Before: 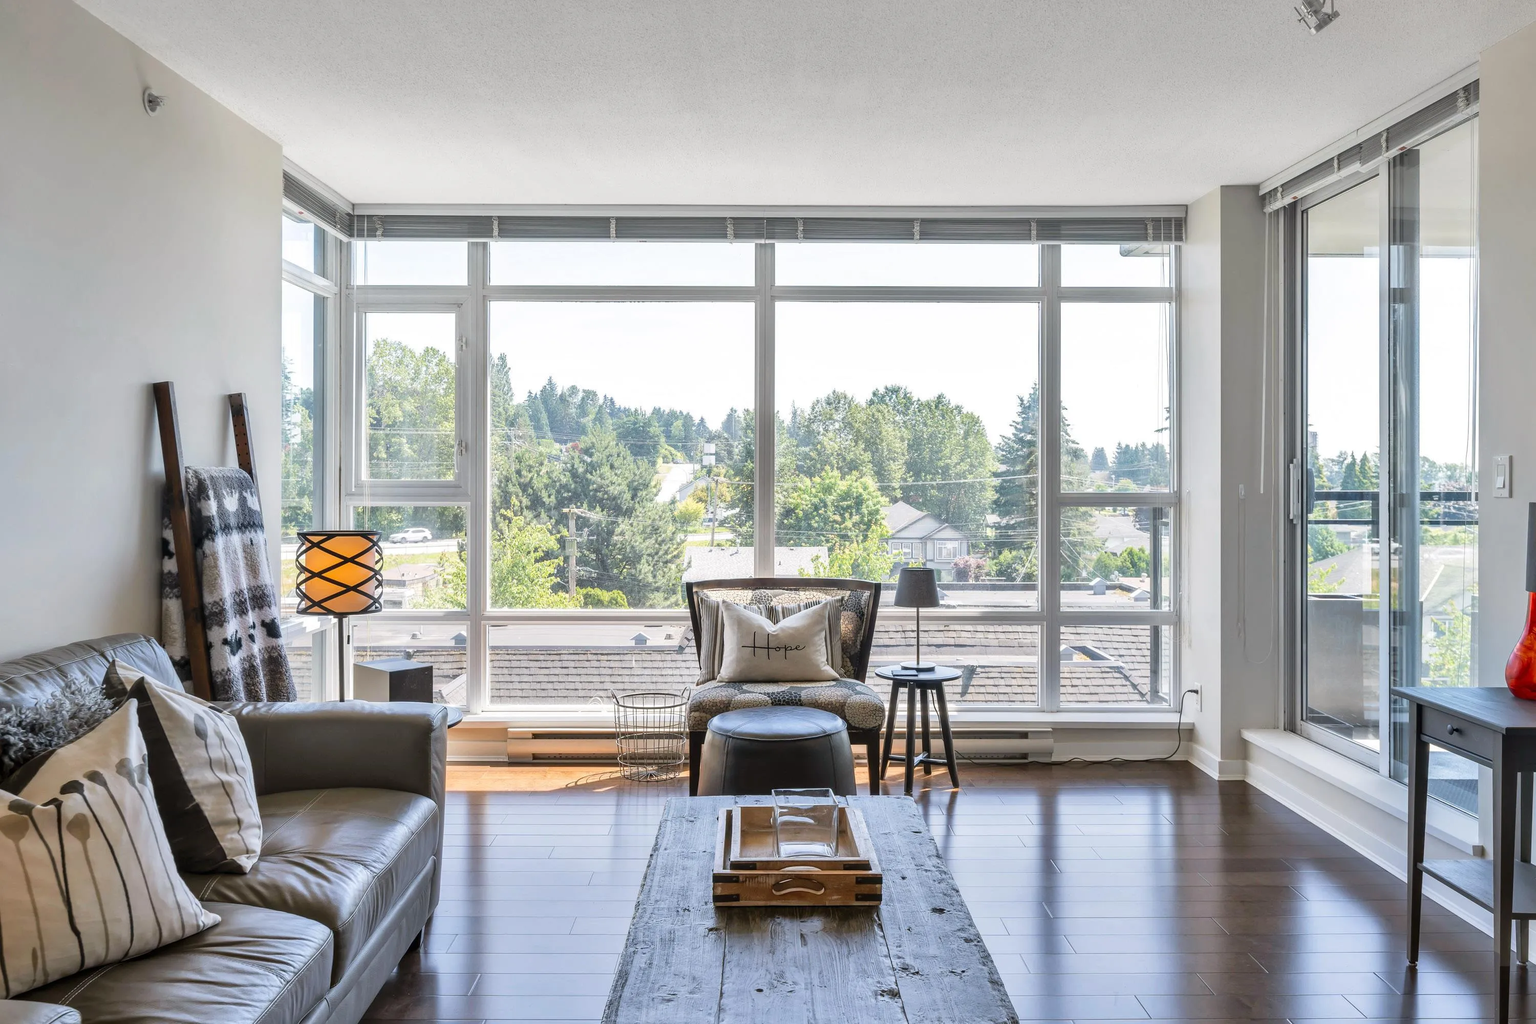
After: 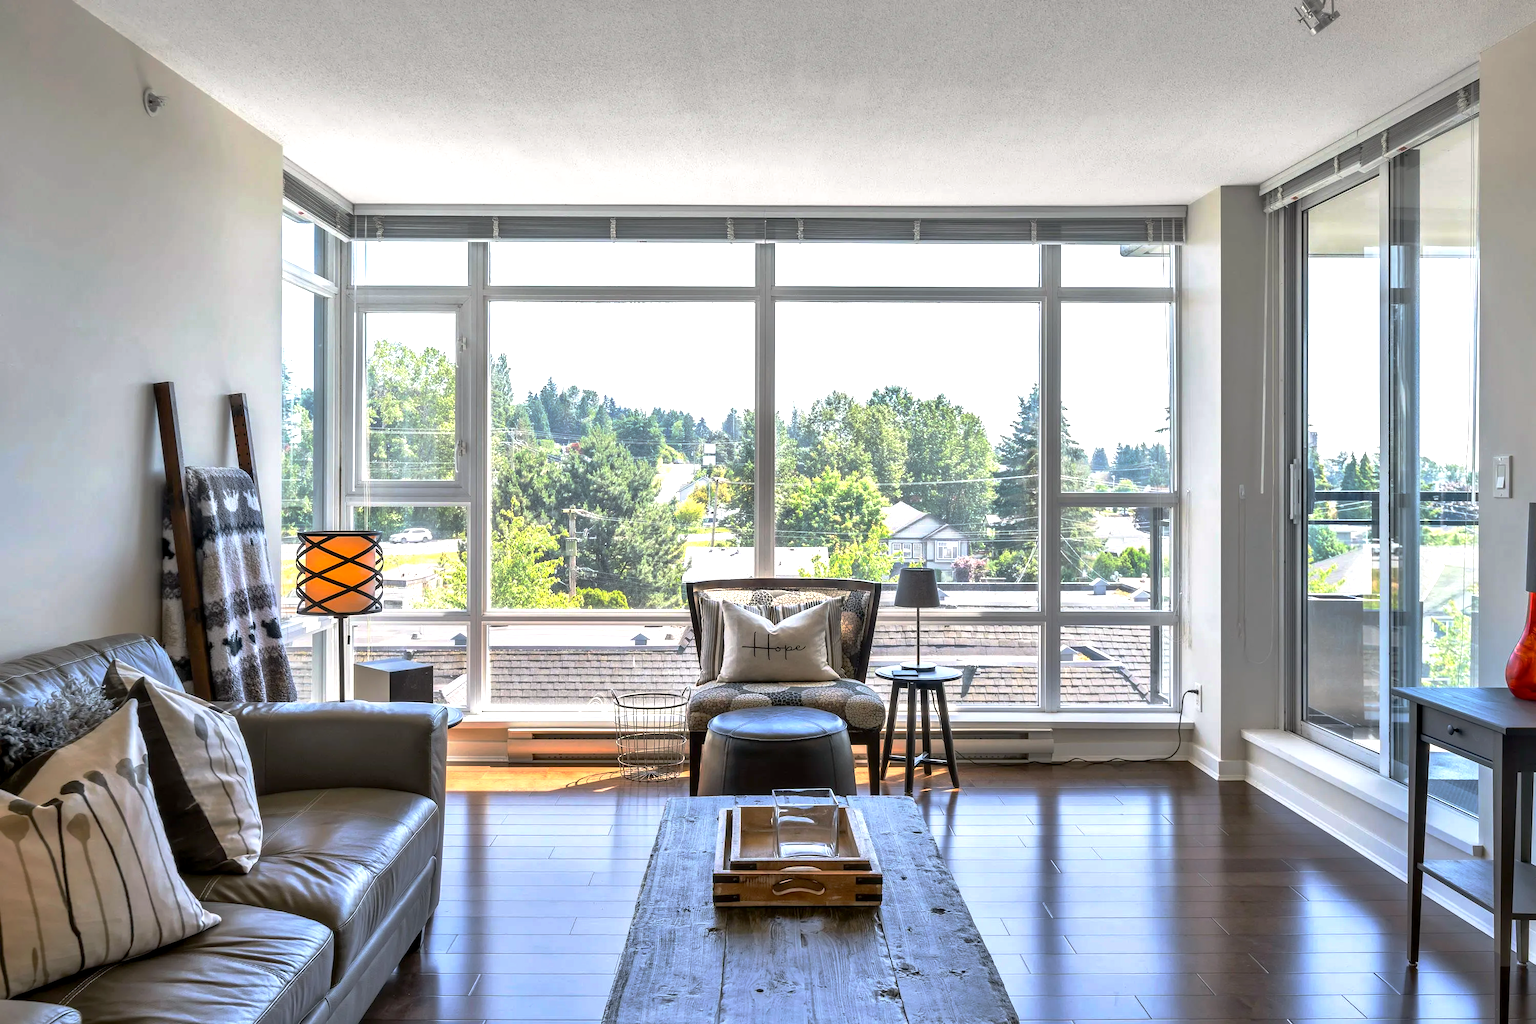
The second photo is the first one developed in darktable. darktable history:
exposure: black level correction 0.004, exposure 0.414 EV, compensate exposure bias true, compensate highlight preservation false
color balance rgb: linear chroma grading › global chroma 8.903%, perceptual saturation grading › global saturation 0.958%
base curve: curves: ch0 [(0, 0) (0.595, 0.418) (1, 1)], preserve colors none
